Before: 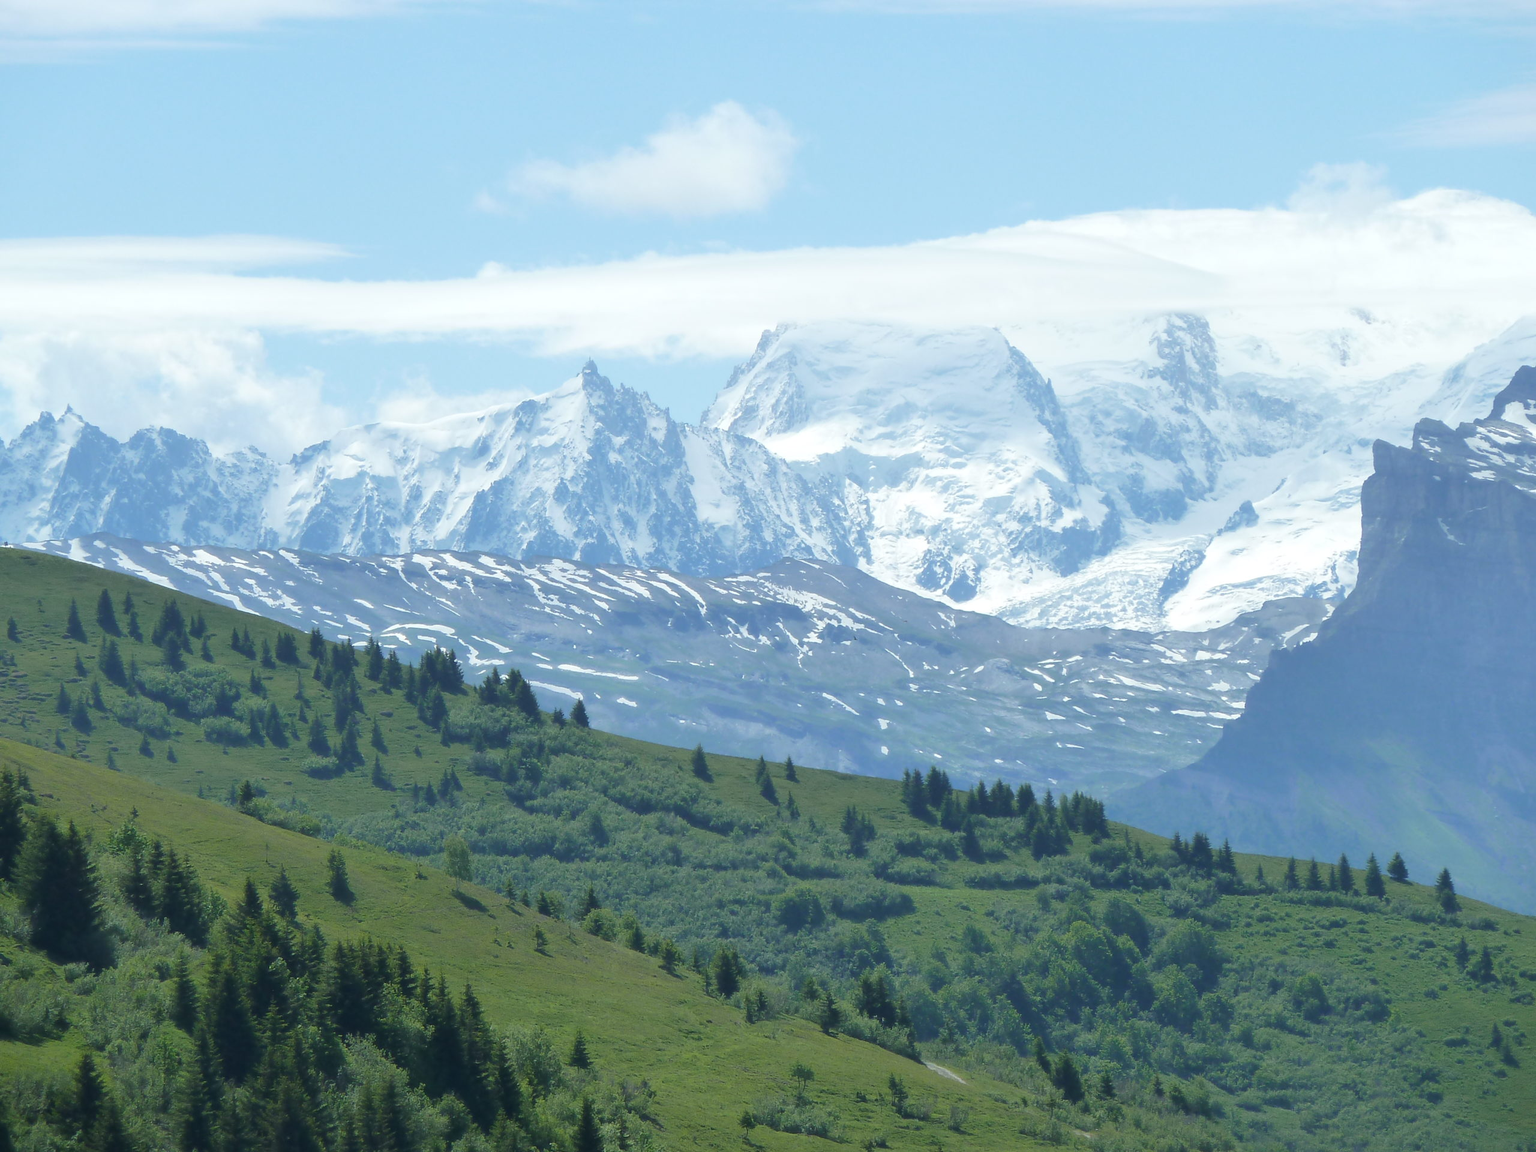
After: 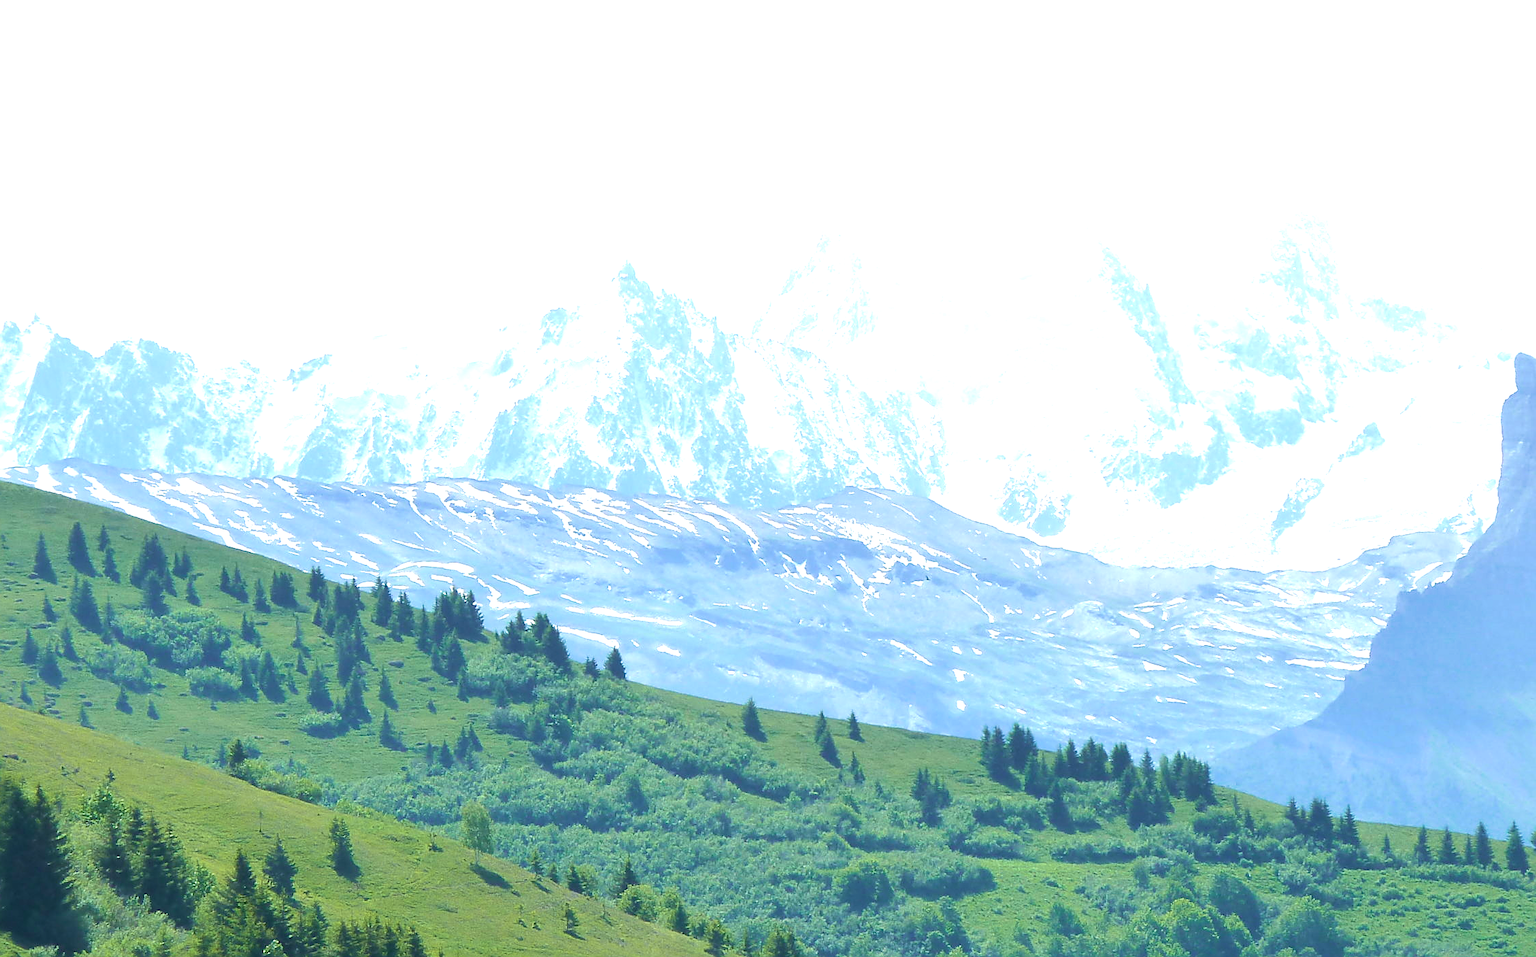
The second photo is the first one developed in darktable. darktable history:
crop and rotate: left 2.446%, top 11.192%, right 9.337%, bottom 15.524%
sharpen: on, module defaults
tone equalizer: smoothing diameter 2.05%, edges refinement/feathering 20.69, mask exposure compensation -1.57 EV, filter diffusion 5
velvia: strength 36.61%
exposure: black level correction 0, exposure 1.105 EV, compensate highlight preservation false
